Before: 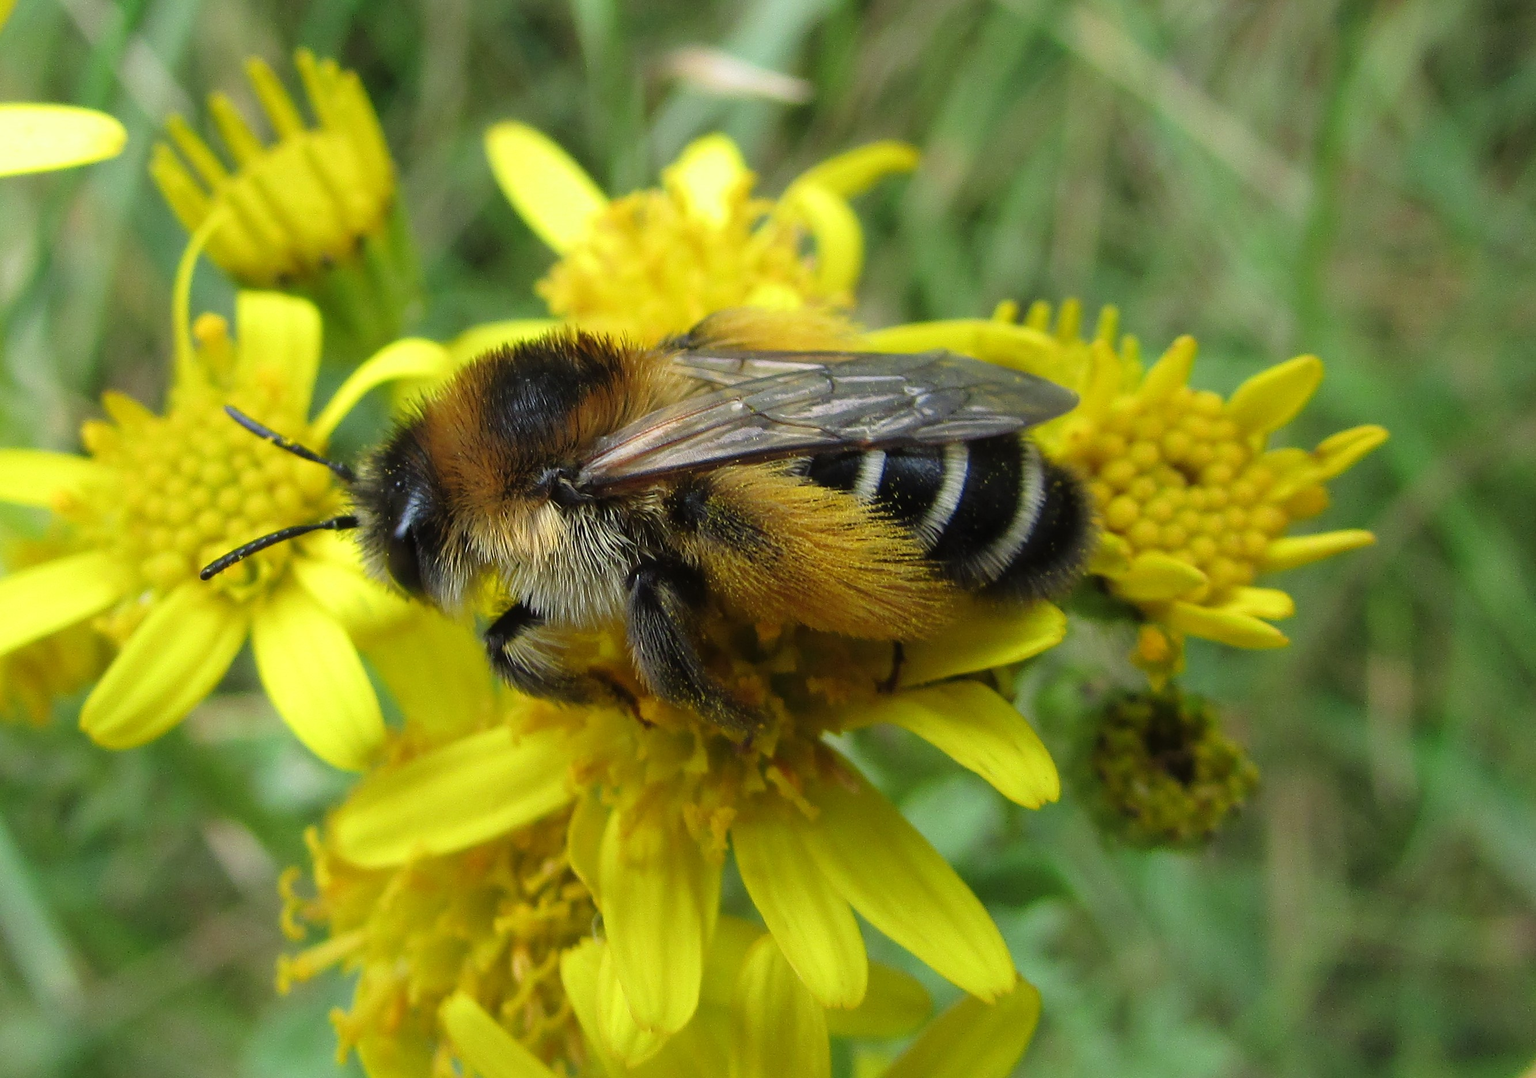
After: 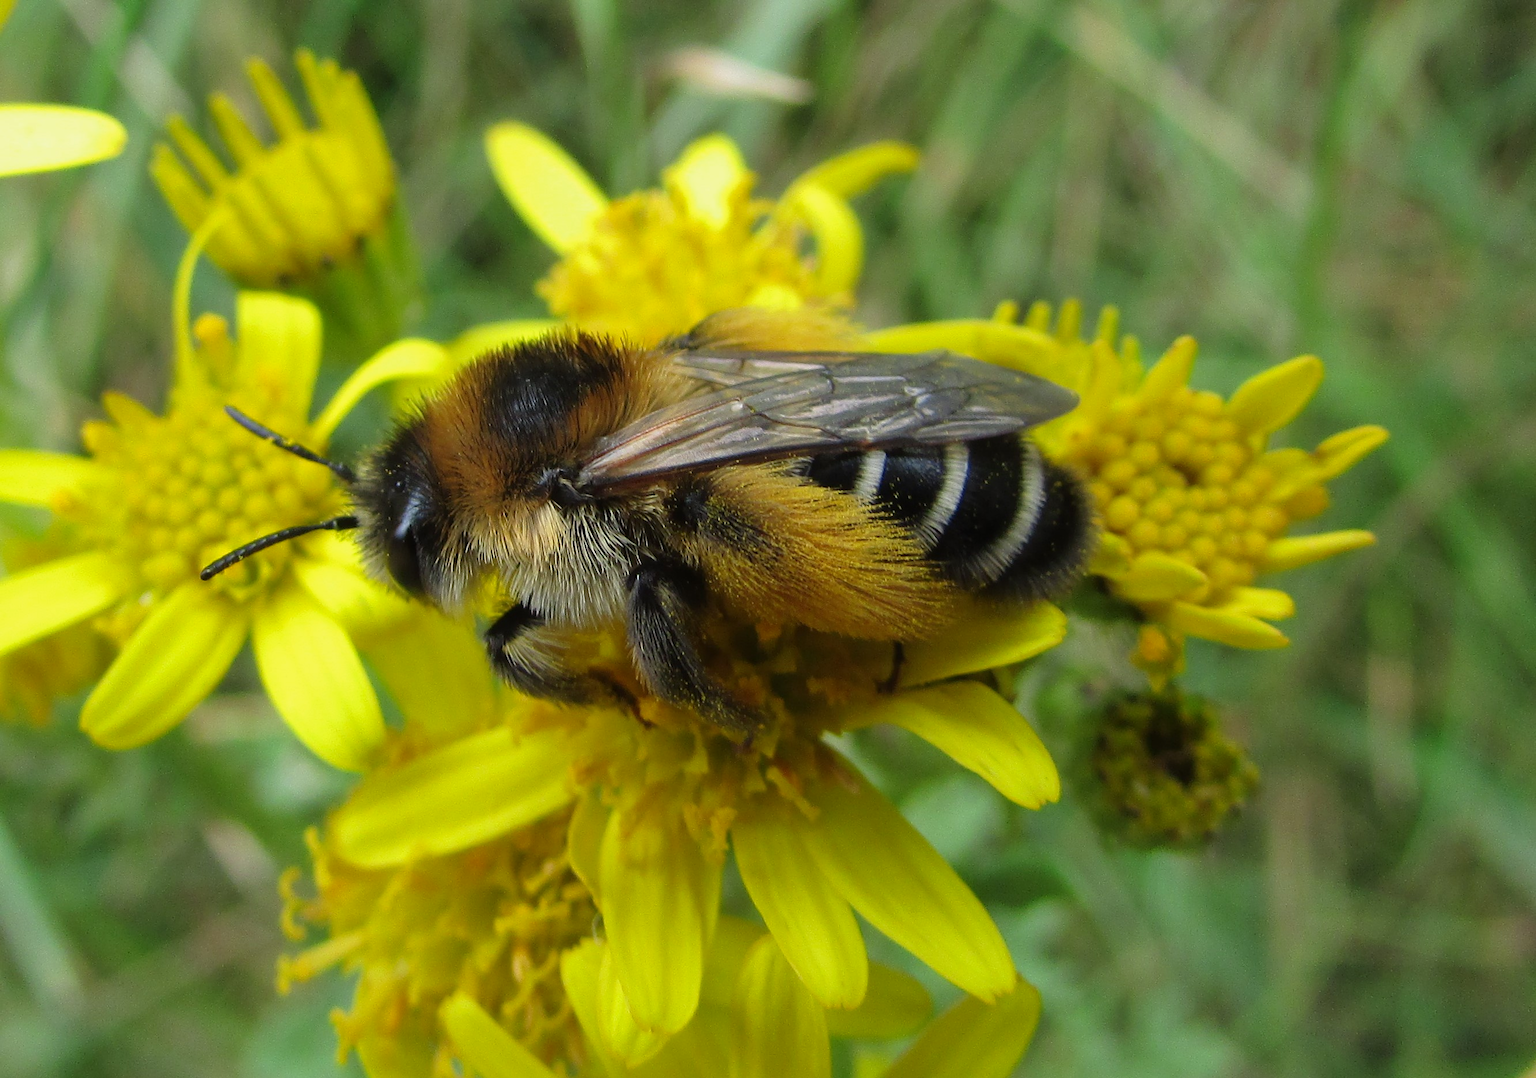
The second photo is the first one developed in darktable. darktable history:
shadows and highlights: shadows -20.04, white point adjustment -1.96, highlights -34.81
